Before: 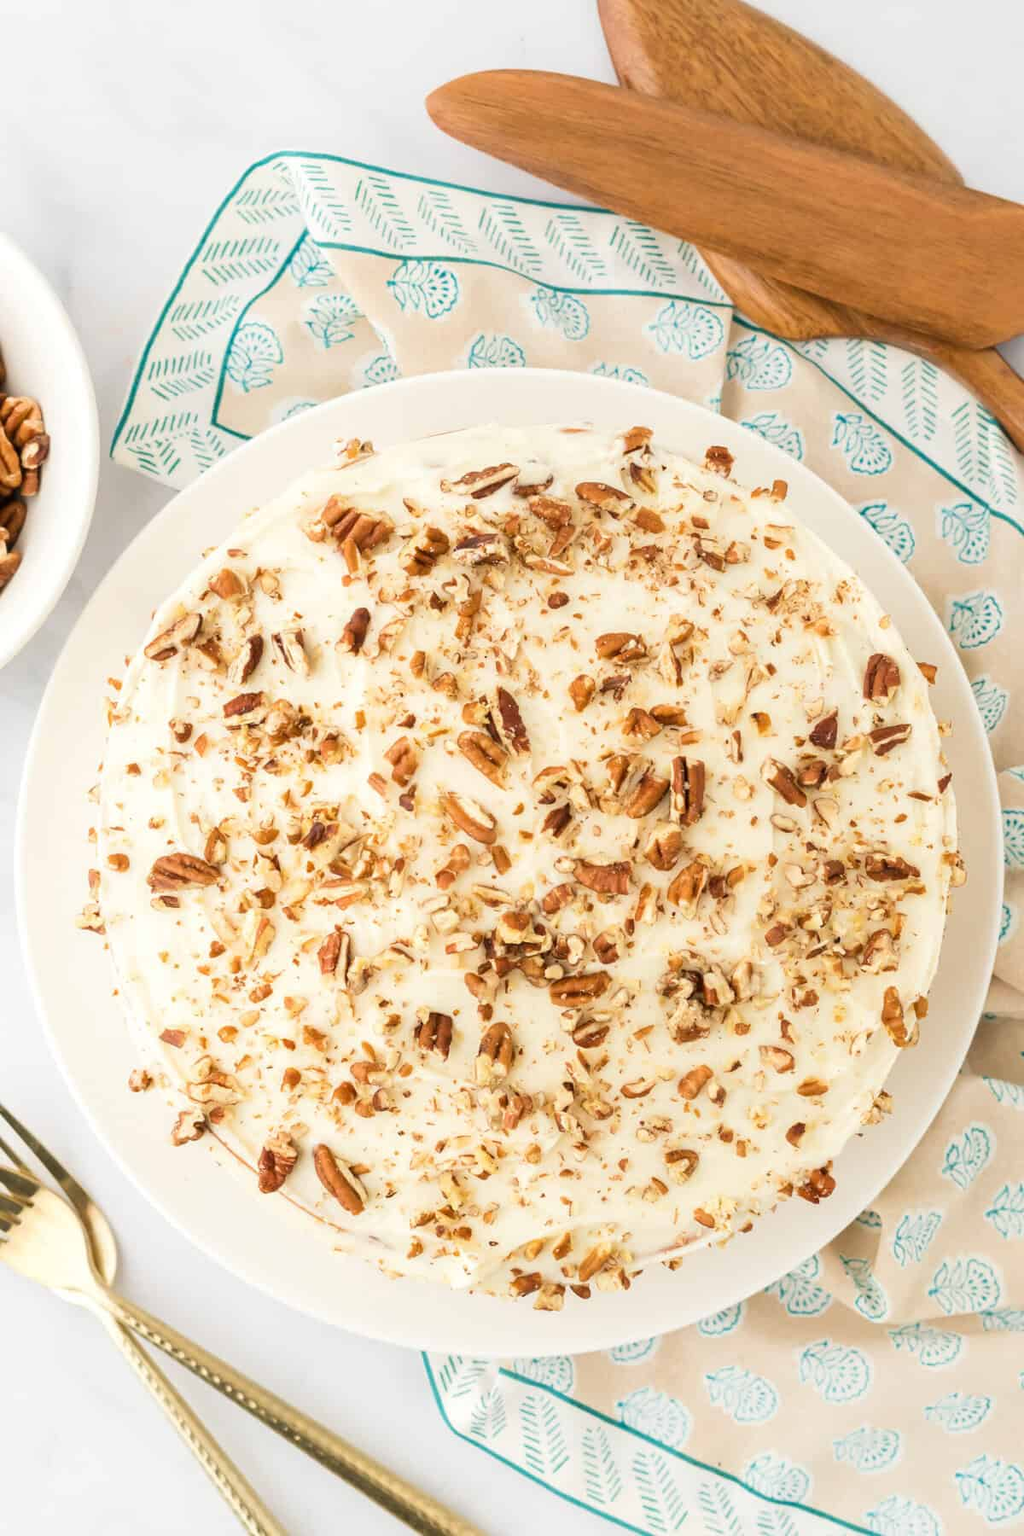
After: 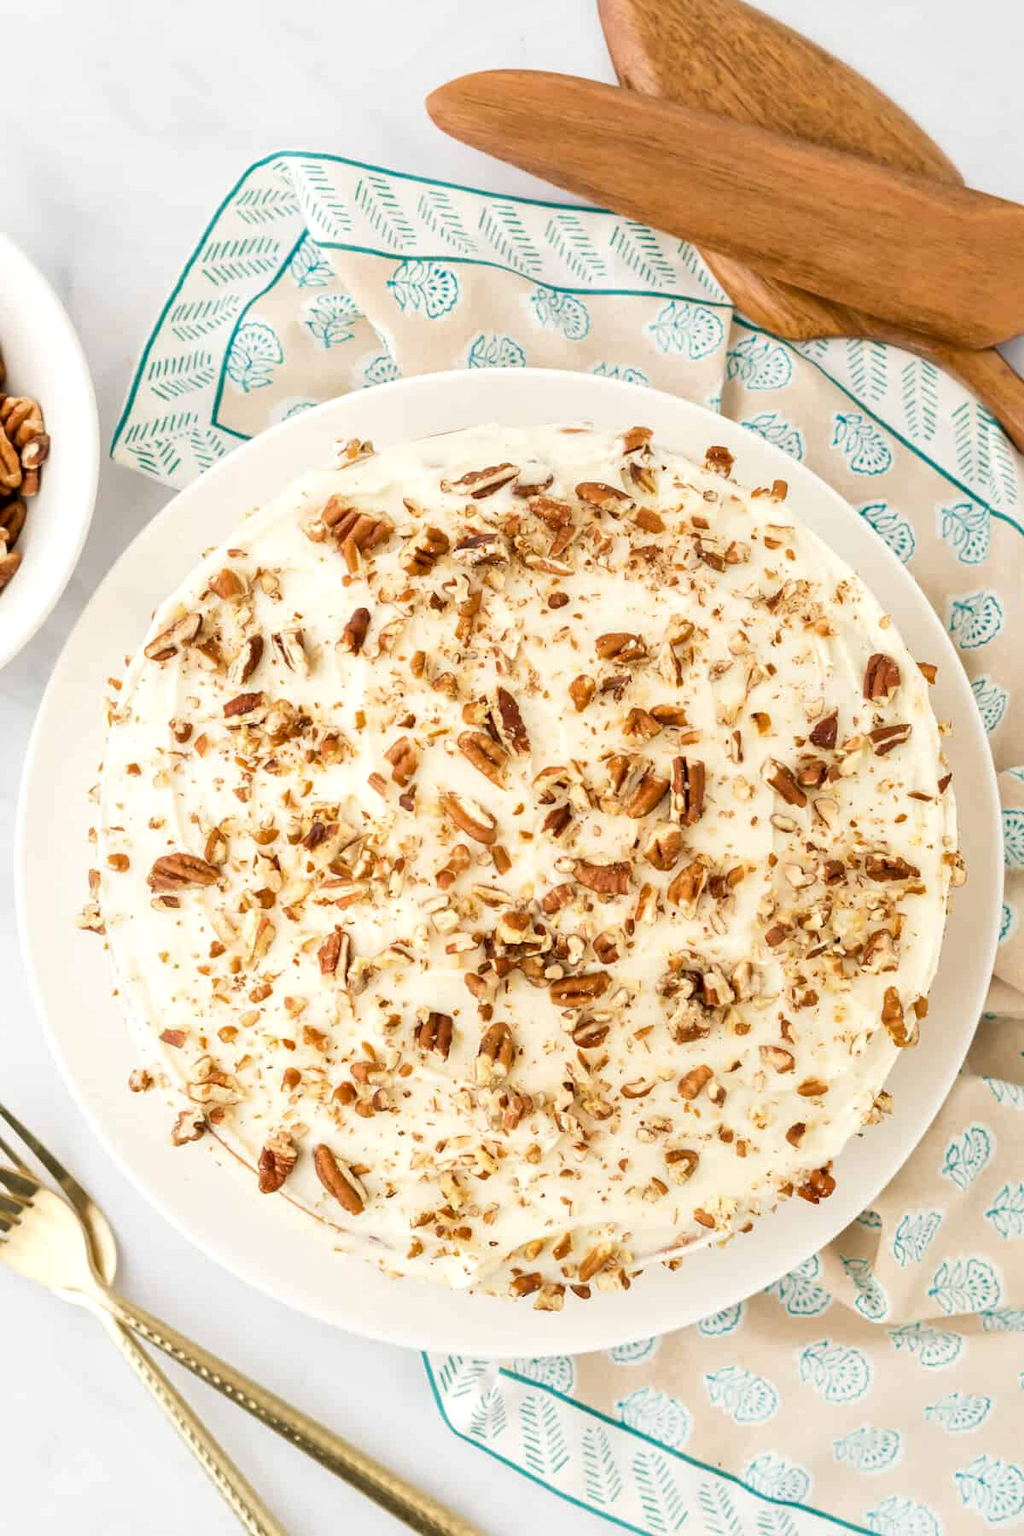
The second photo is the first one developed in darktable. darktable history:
local contrast: mode bilateral grid, contrast 20, coarseness 50, detail 130%, midtone range 0.2
exposure: black level correction 0.007, compensate highlight preservation false
